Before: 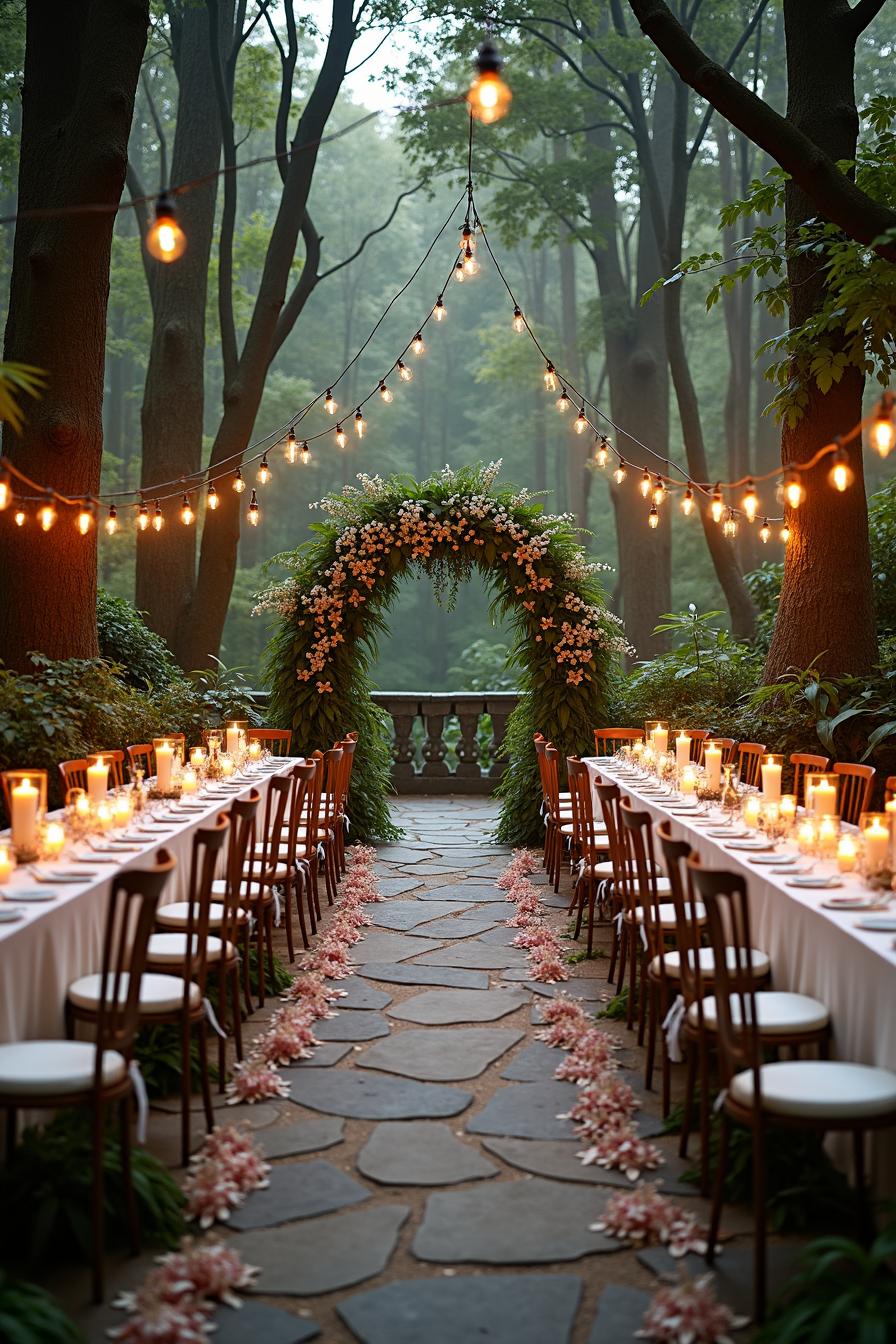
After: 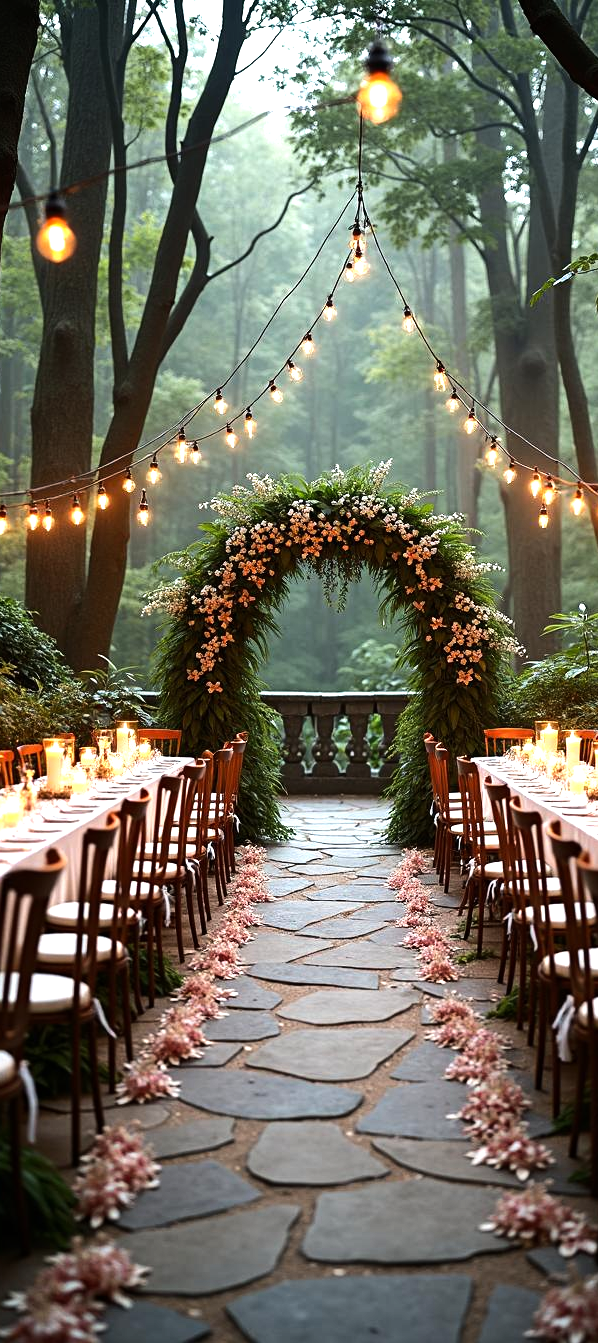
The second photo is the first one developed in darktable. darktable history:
exposure: exposure 0.236 EV, compensate exposure bias true, compensate highlight preservation false
crop and rotate: left 12.367%, right 20.798%
tone equalizer: -8 EV -0.747 EV, -7 EV -0.703 EV, -6 EV -0.629 EV, -5 EV -0.422 EV, -3 EV 0.368 EV, -2 EV 0.6 EV, -1 EV 0.694 EV, +0 EV 0.761 EV, edges refinement/feathering 500, mask exposure compensation -1.25 EV, preserve details no
